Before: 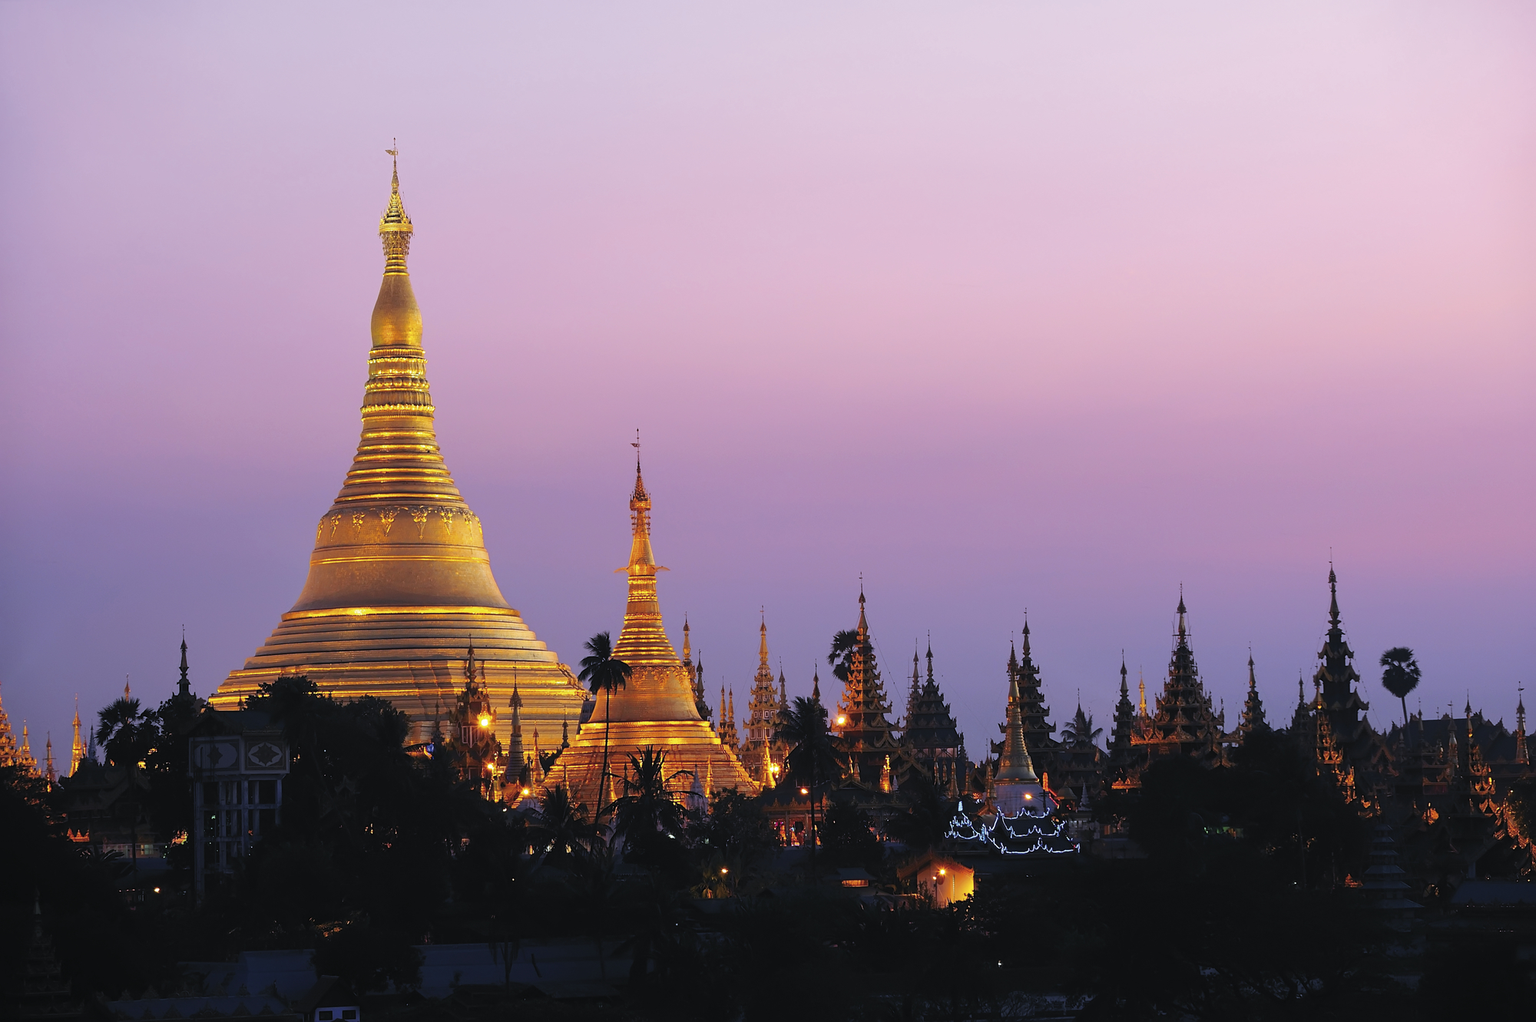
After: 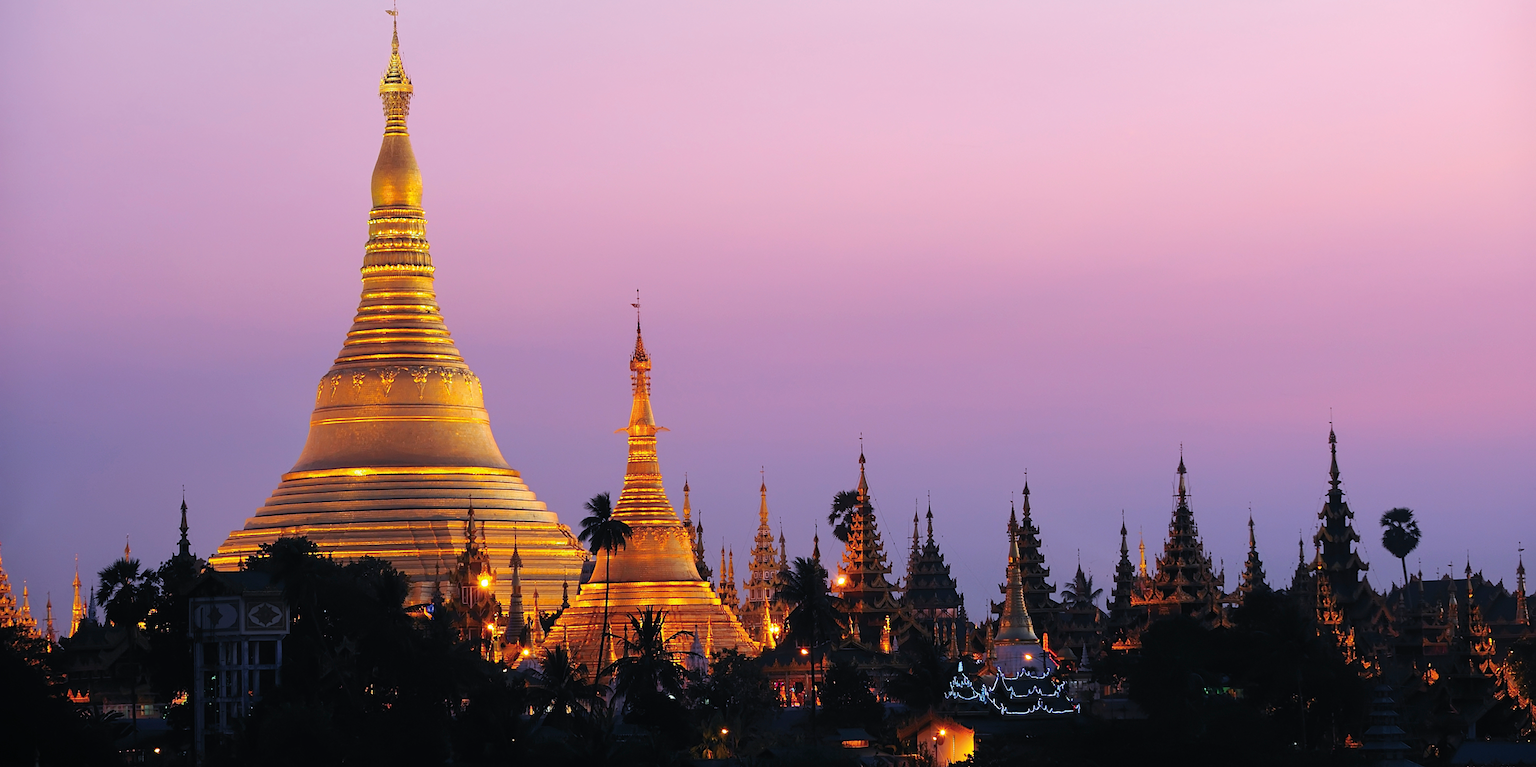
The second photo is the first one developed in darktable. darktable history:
crop: top 13.745%, bottom 11.196%
